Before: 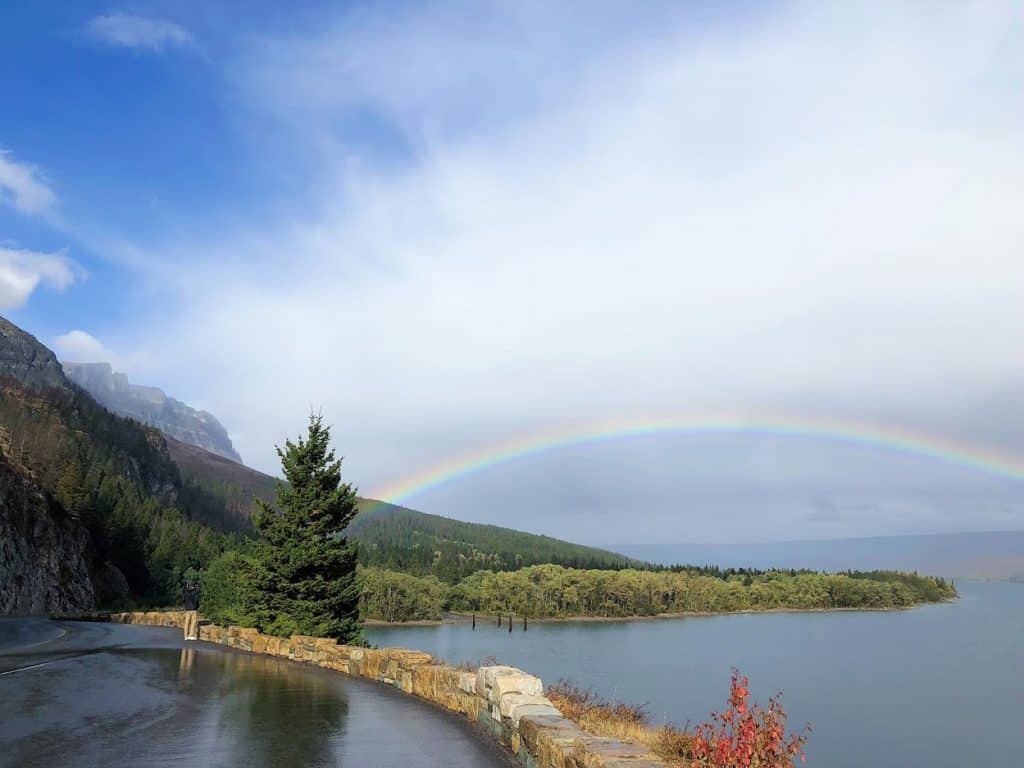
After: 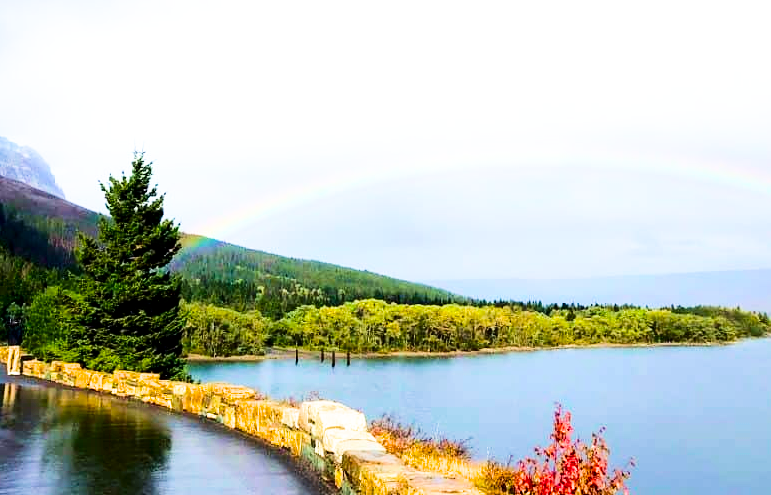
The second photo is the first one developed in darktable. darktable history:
crop and rotate: left 17.321%, top 34.587%, right 7.317%, bottom 0.959%
color balance rgb: perceptual saturation grading › global saturation 30.542%, global vibrance 30.406%, contrast 10.258%
contrast brightness saturation: contrast 0.224, brightness -0.192, saturation 0.238
velvia: on, module defaults
exposure: black level correction 0, exposure 1.1 EV, compensate highlight preservation false
filmic rgb: black relative exposure -5.13 EV, white relative exposure 3.53 EV, threshold 3.01 EV, hardness 3.18, contrast 1.188, highlights saturation mix -49.44%, enable highlight reconstruction true
